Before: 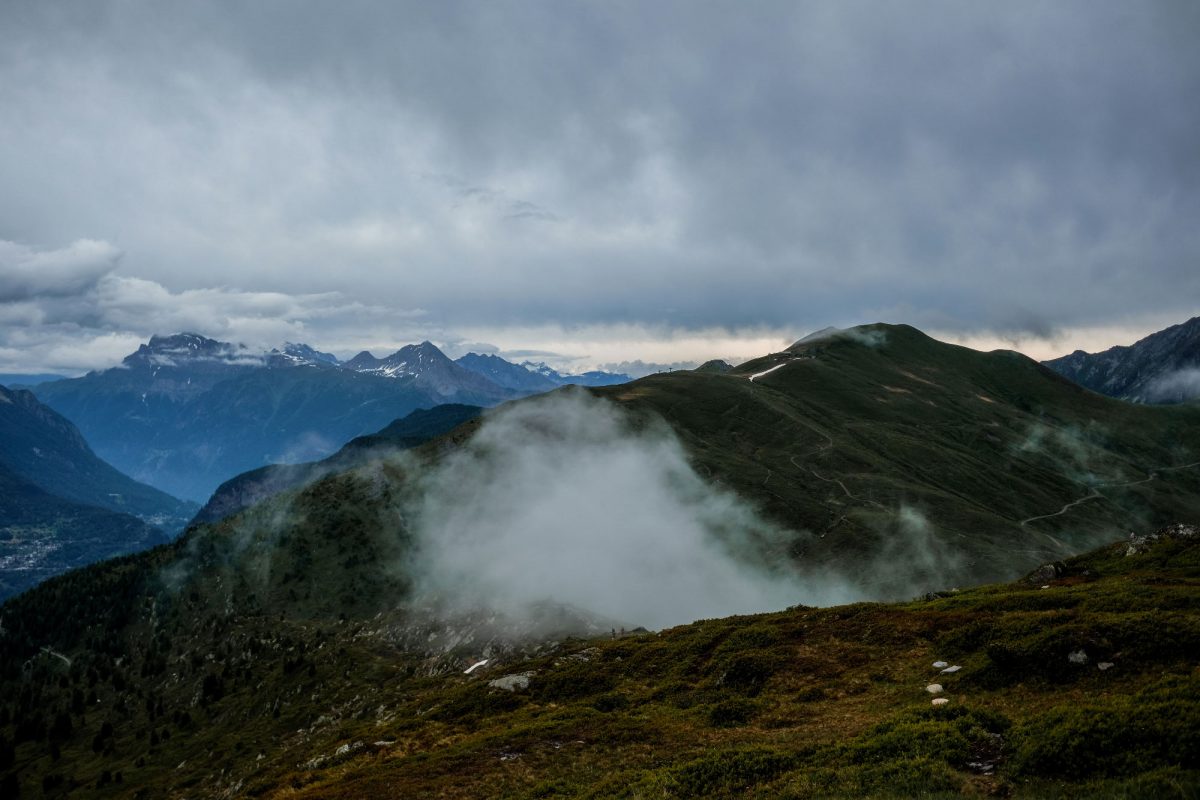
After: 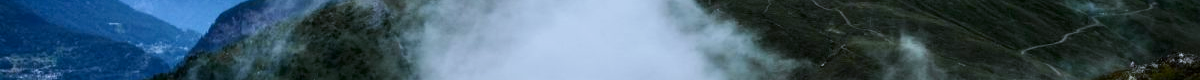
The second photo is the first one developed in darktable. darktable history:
contrast brightness saturation: contrast 0.14
white balance: red 0.948, green 1.02, blue 1.176
base curve: curves: ch0 [(0, 0) (0.204, 0.334) (0.55, 0.733) (1, 1)], preserve colors none
crop and rotate: top 59.084%, bottom 30.916%
